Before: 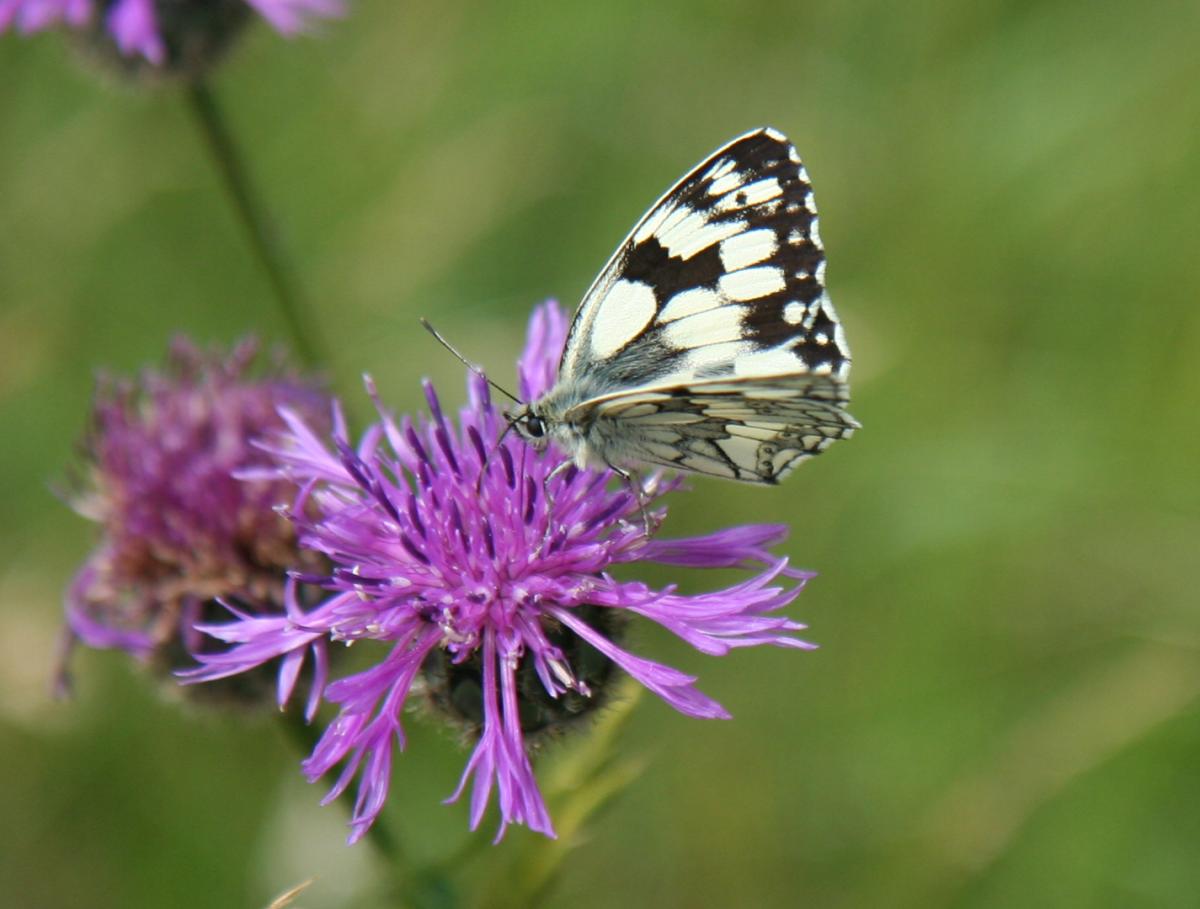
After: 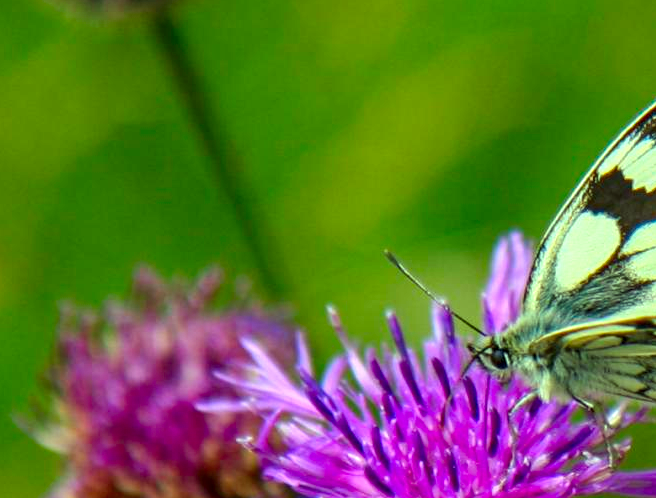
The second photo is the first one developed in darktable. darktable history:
local contrast: detail 130%
color correction: highlights a* -10.77, highlights b* 9.8, saturation 1.72
crop and rotate: left 3.047%, top 7.509%, right 42.236%, bottom 37.598%
contrast equalizer: y [[0.5, 0.501, 0.532, 0.538, 0.54, 0.541], [0.5 ×6], [0.5 ×6], [0 ×6], [0 ×6]]
